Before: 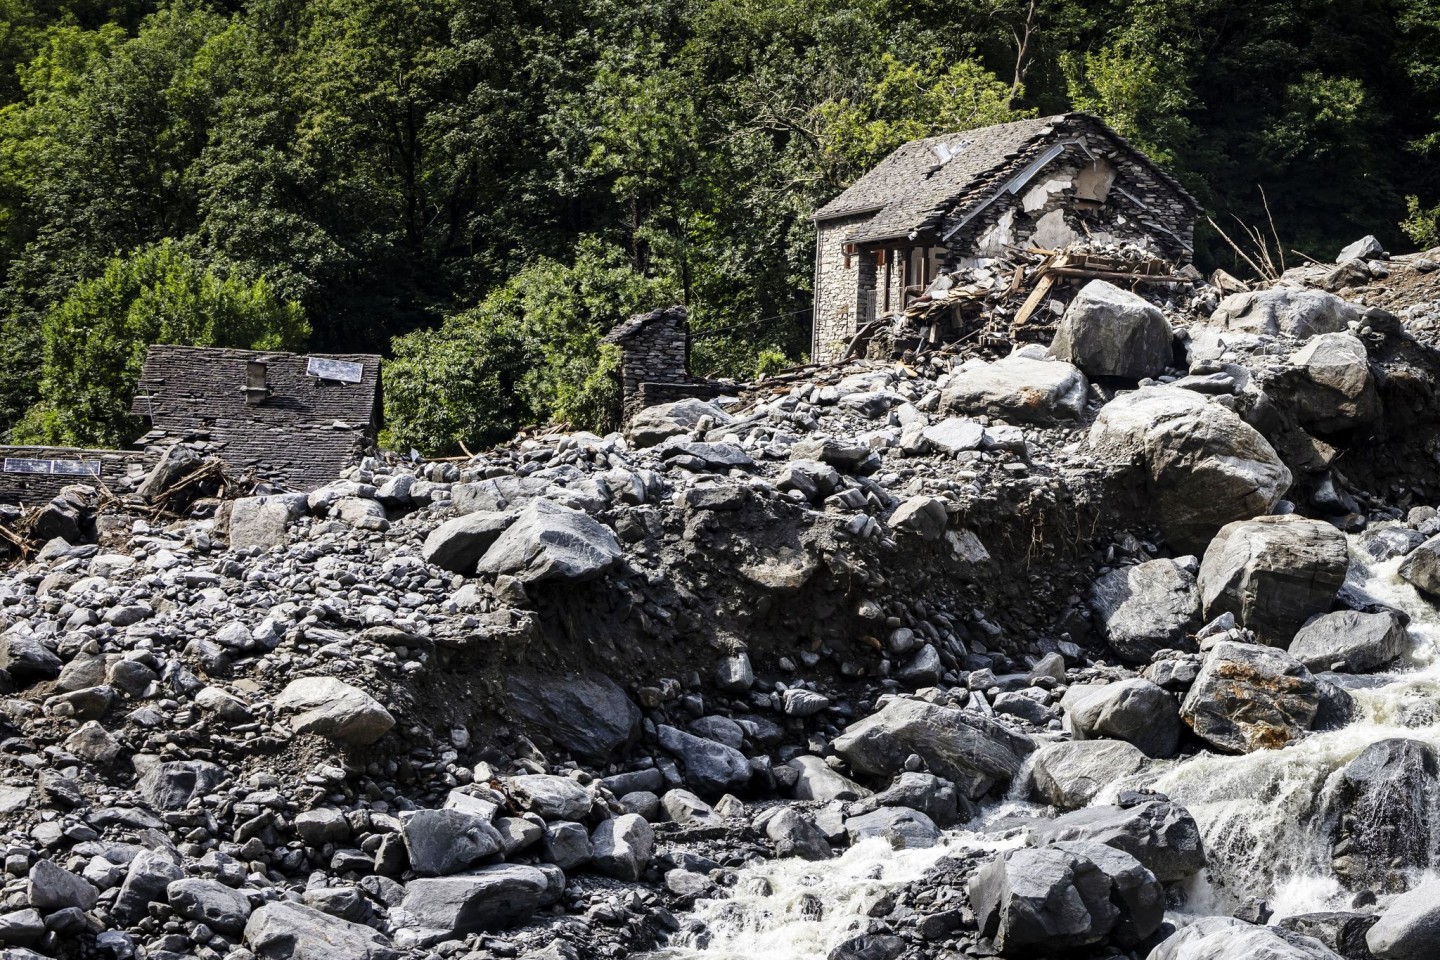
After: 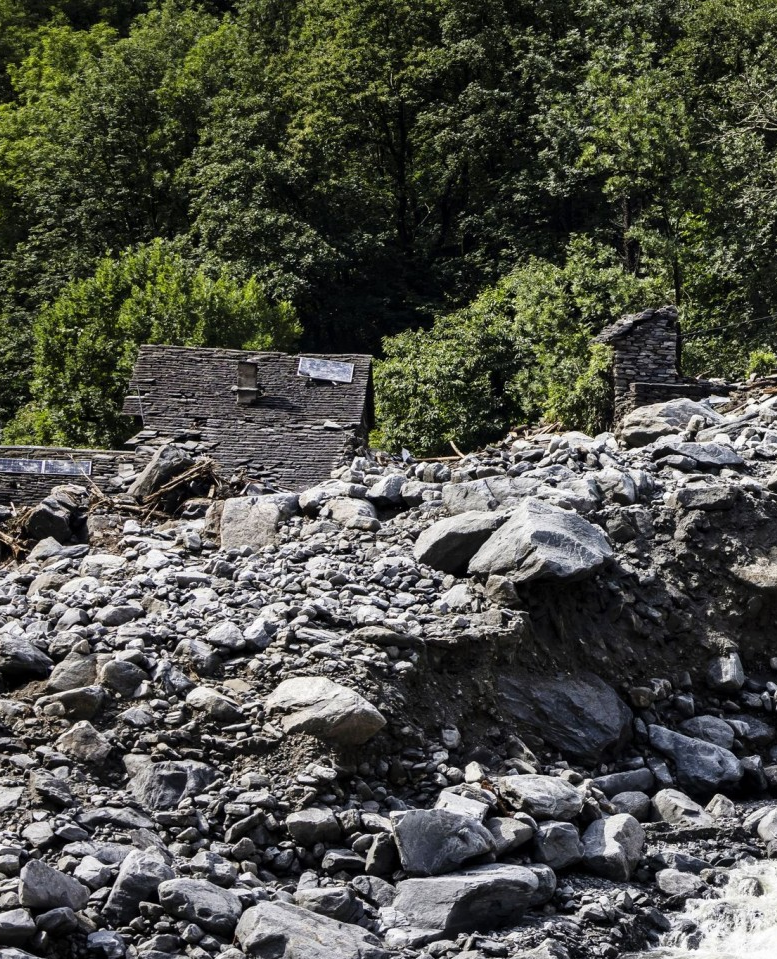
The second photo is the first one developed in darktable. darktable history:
crop: left 0.666%, right 45.324%, bottom 0.083%
